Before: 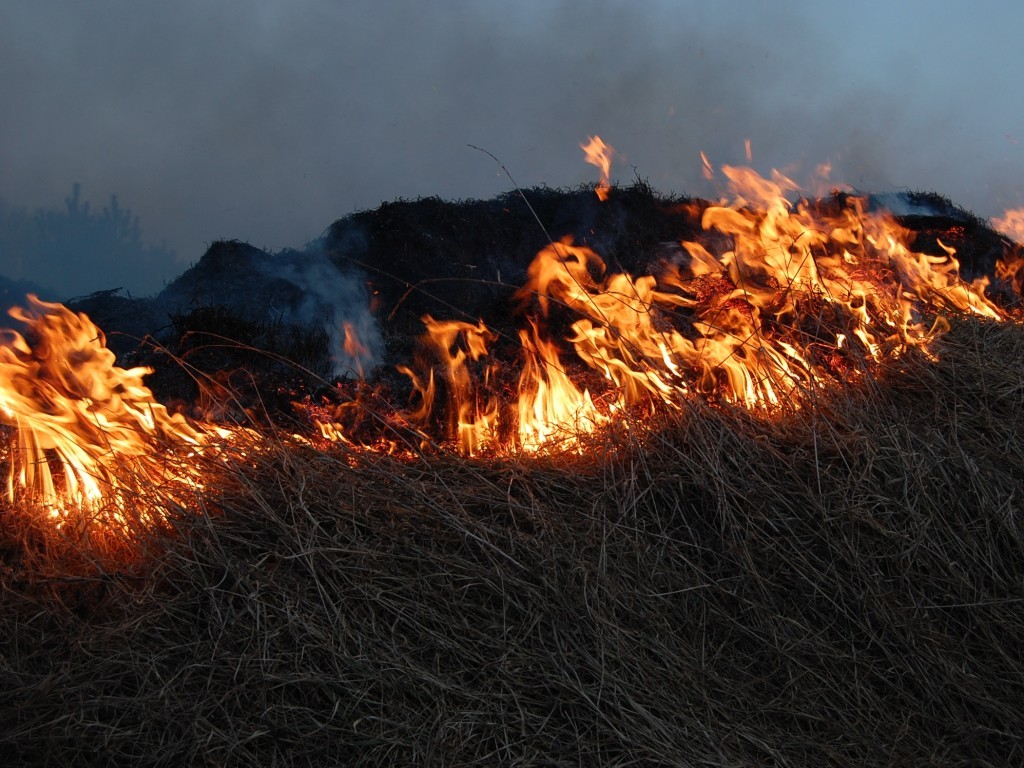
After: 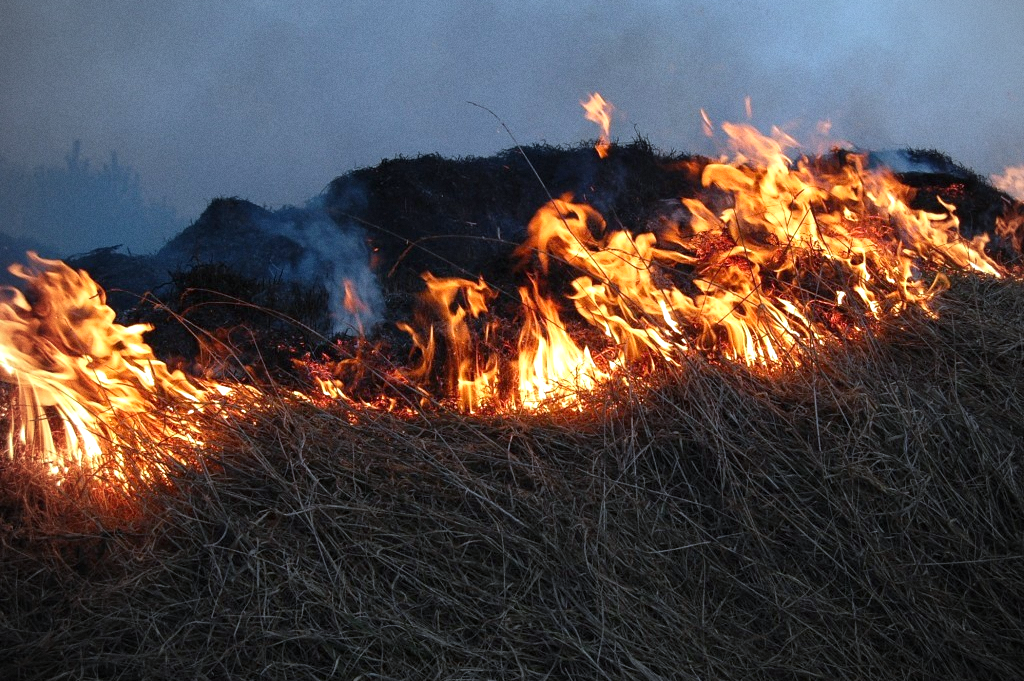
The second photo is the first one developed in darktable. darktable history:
grain: coarseness 7.08 ISO, strength 21.67%, mid-tones bias 59.58%
crop and rotate: top 5.609%, bottom 5.609%
vignetting: on, module defaults
white balance: red 0.924, blue 1.095
exposure: black level correction 0, exposure 0.7 EV, compensate exposure bias true, compensate highlight preservation false
